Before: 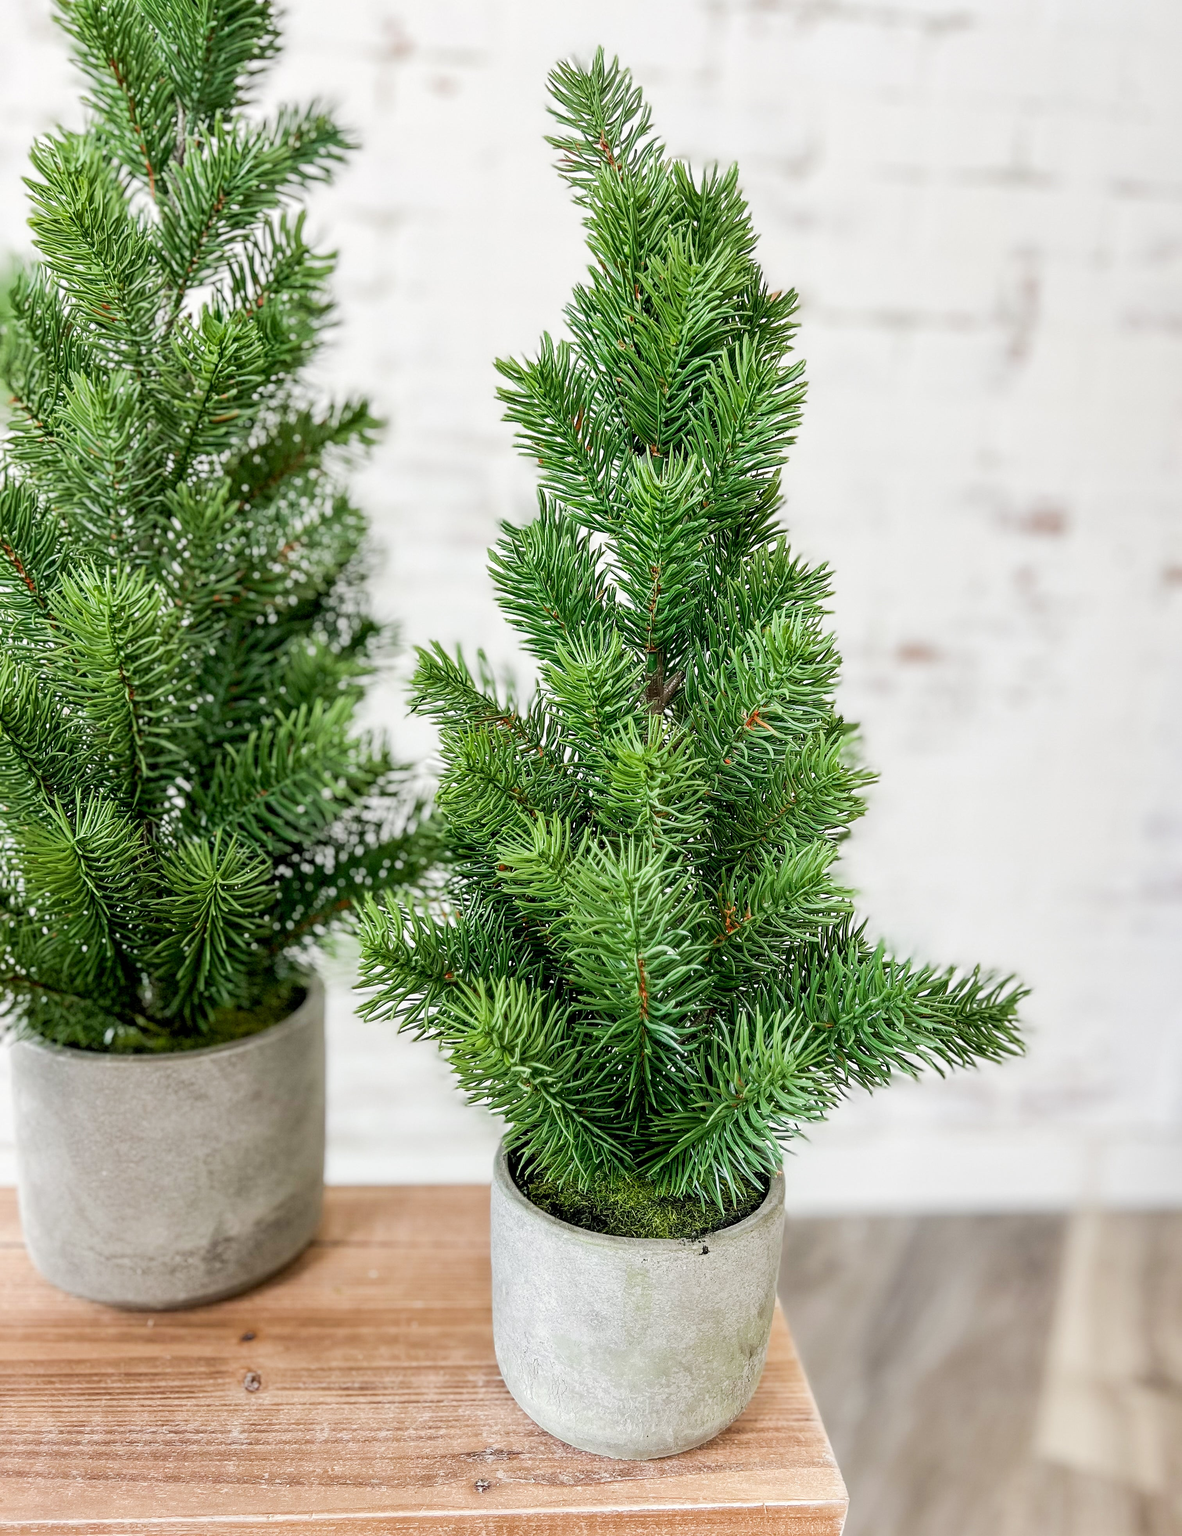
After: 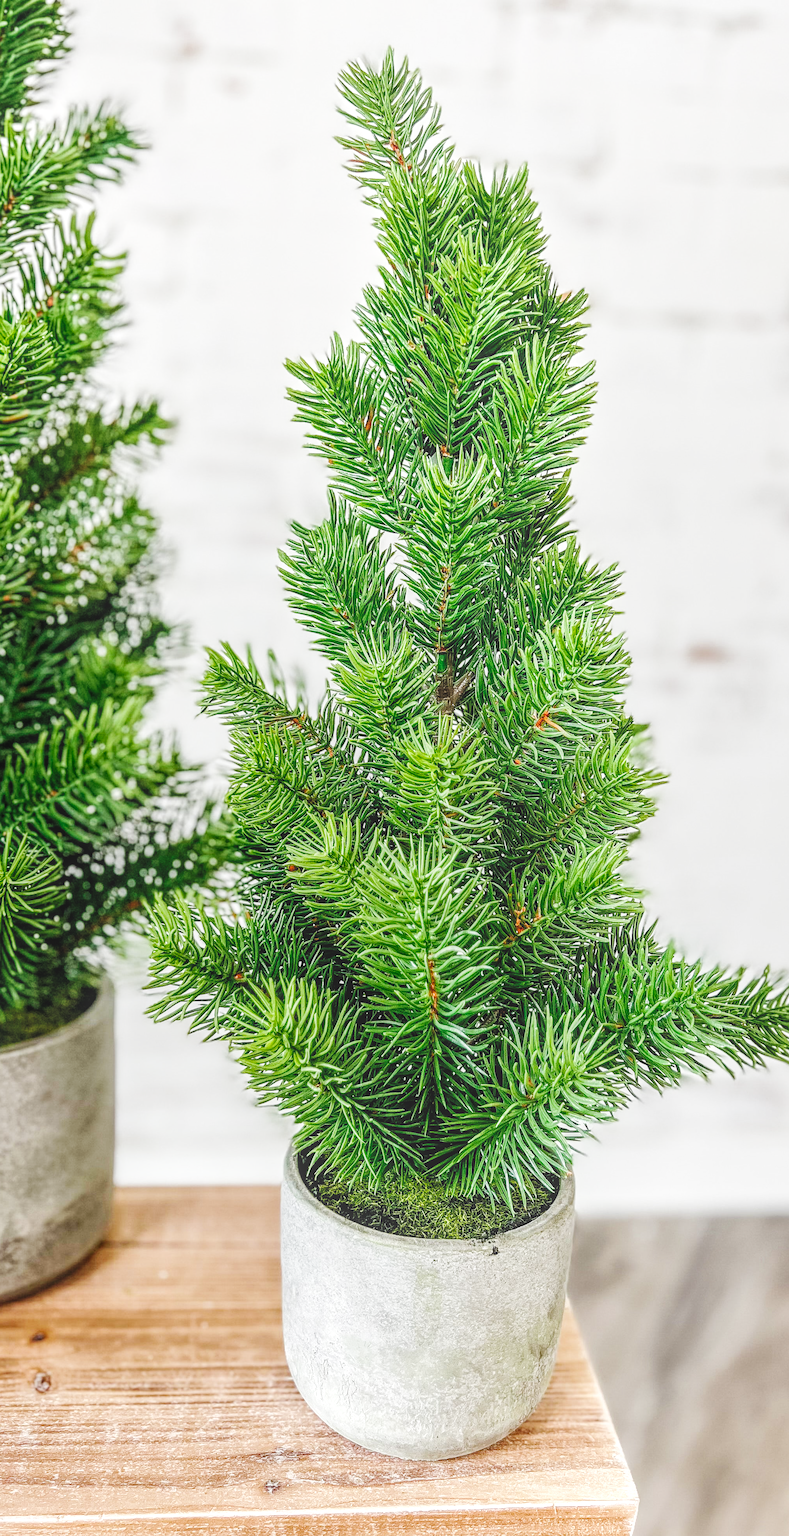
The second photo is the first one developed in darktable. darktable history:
local contrast: highlights 66%, shadows 35%, detail 167%, midtone range 0.2
crop and rotate: left 17.793%, right 15.41%
base curve: curves: ch0 [(0, 0) (0.036, 0.025) (0.121, 0.166) (0.206, 0.329) (0.605, 0.79) (1, 1)], preserve colors none
